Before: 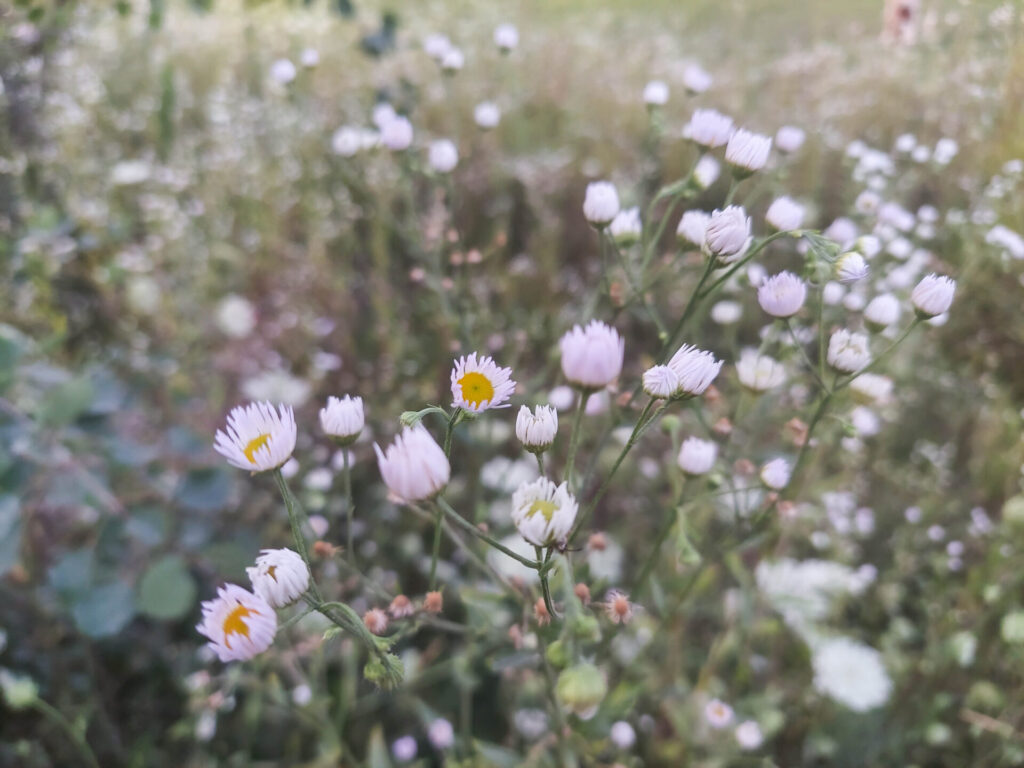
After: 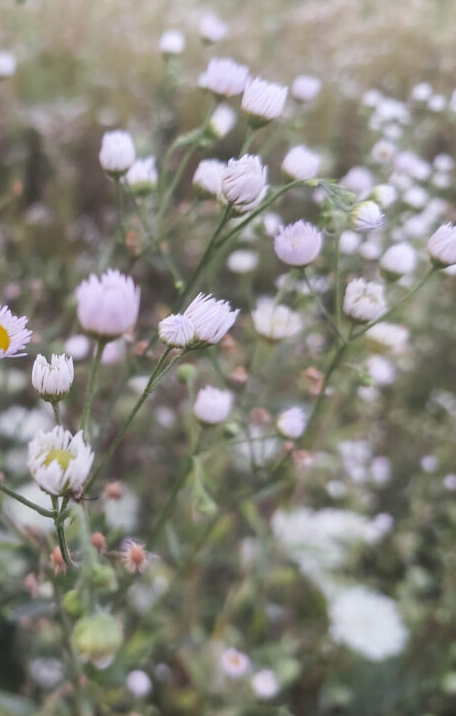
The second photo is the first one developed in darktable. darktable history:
crop: left 47.312%, top 6.683%, right 8.117%
